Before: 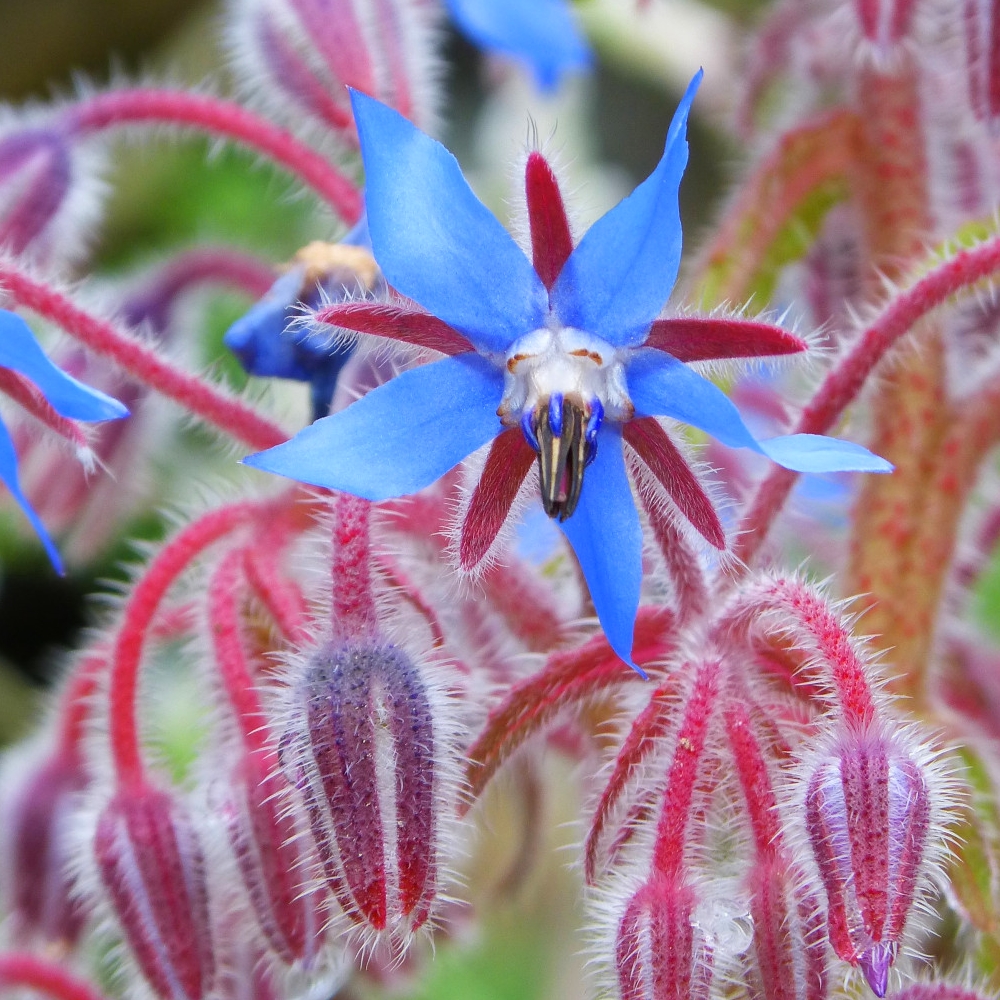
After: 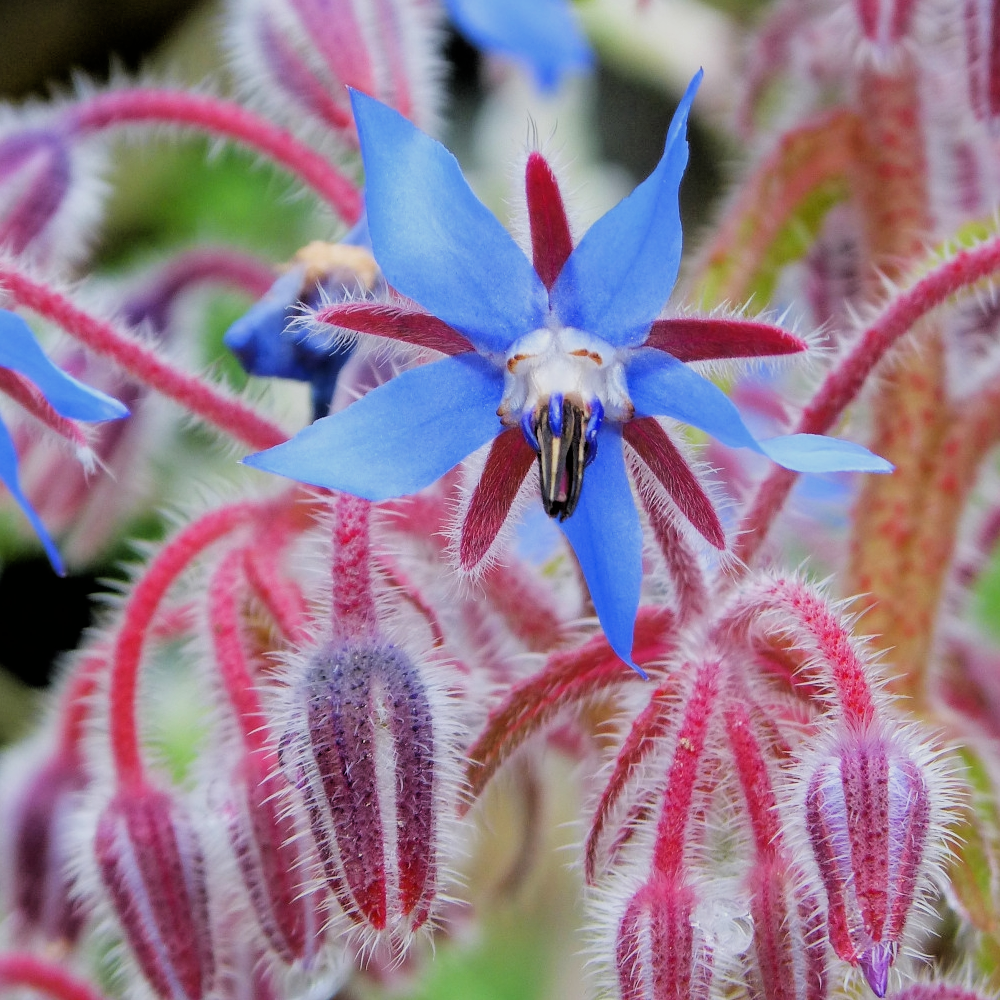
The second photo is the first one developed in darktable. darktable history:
tone equalizer: on, module defaults
filmic rgb: black relative exposure -3.31 EV, white relative exposure 3.45 EV, hardness 2.36, contrast 1.103
